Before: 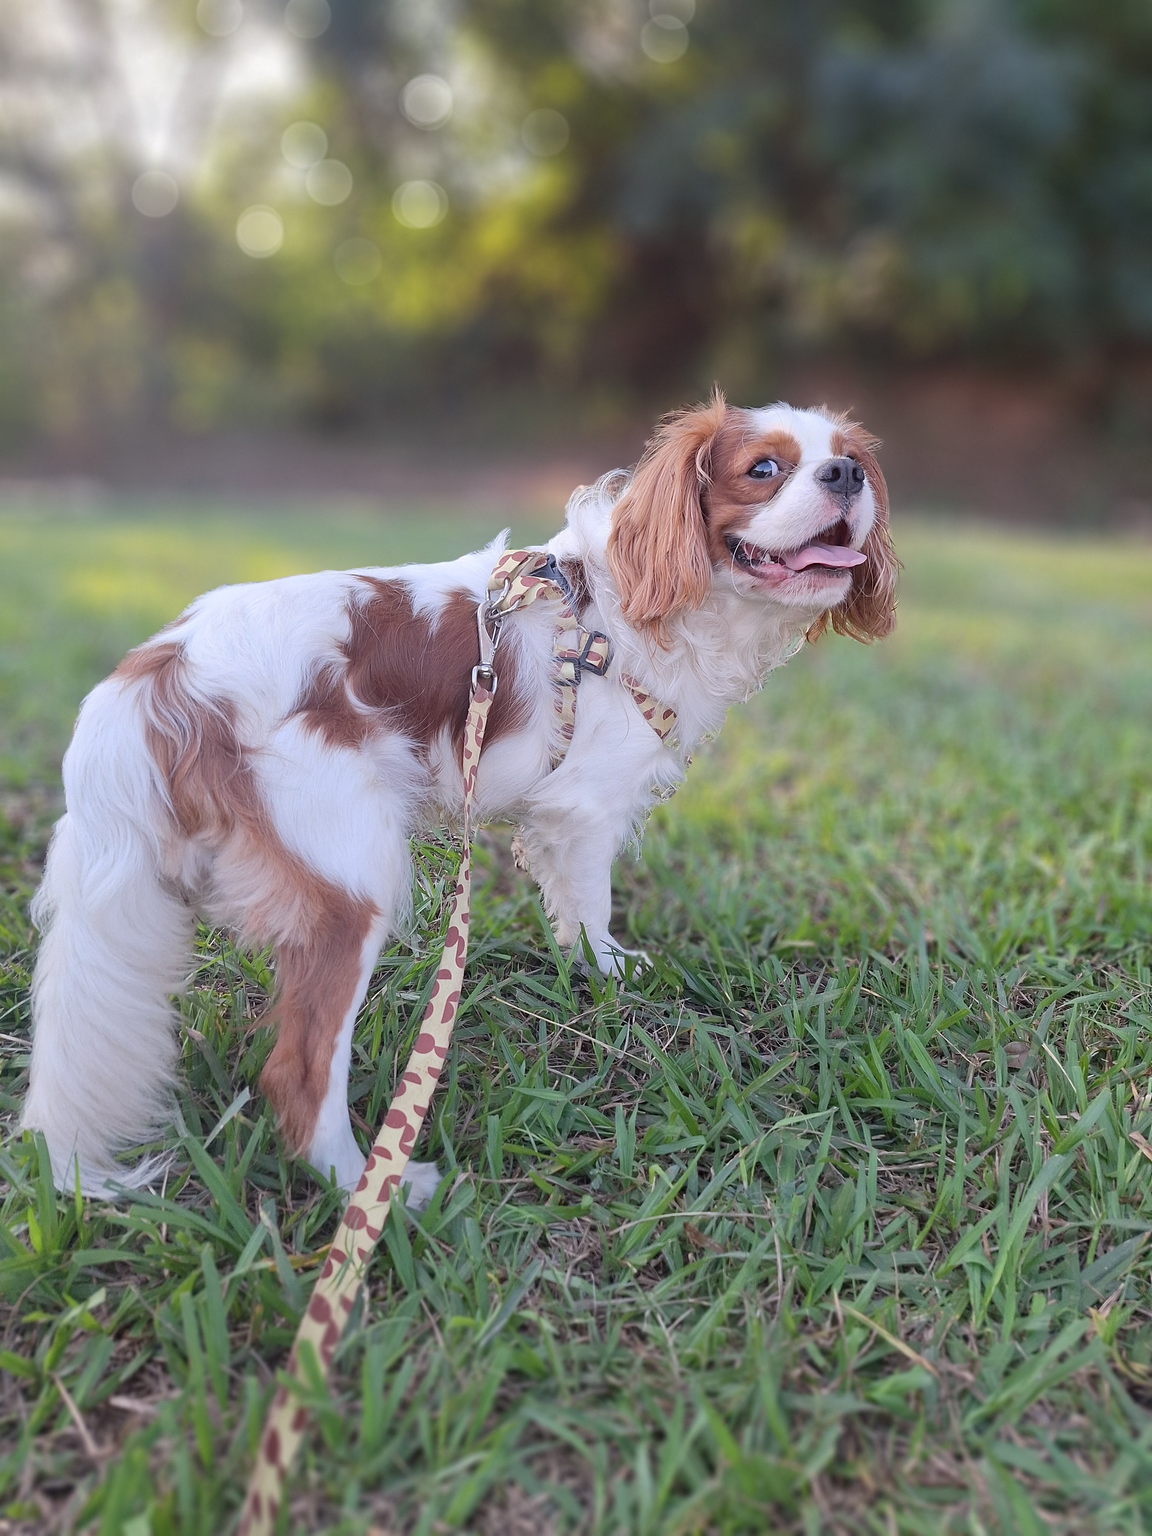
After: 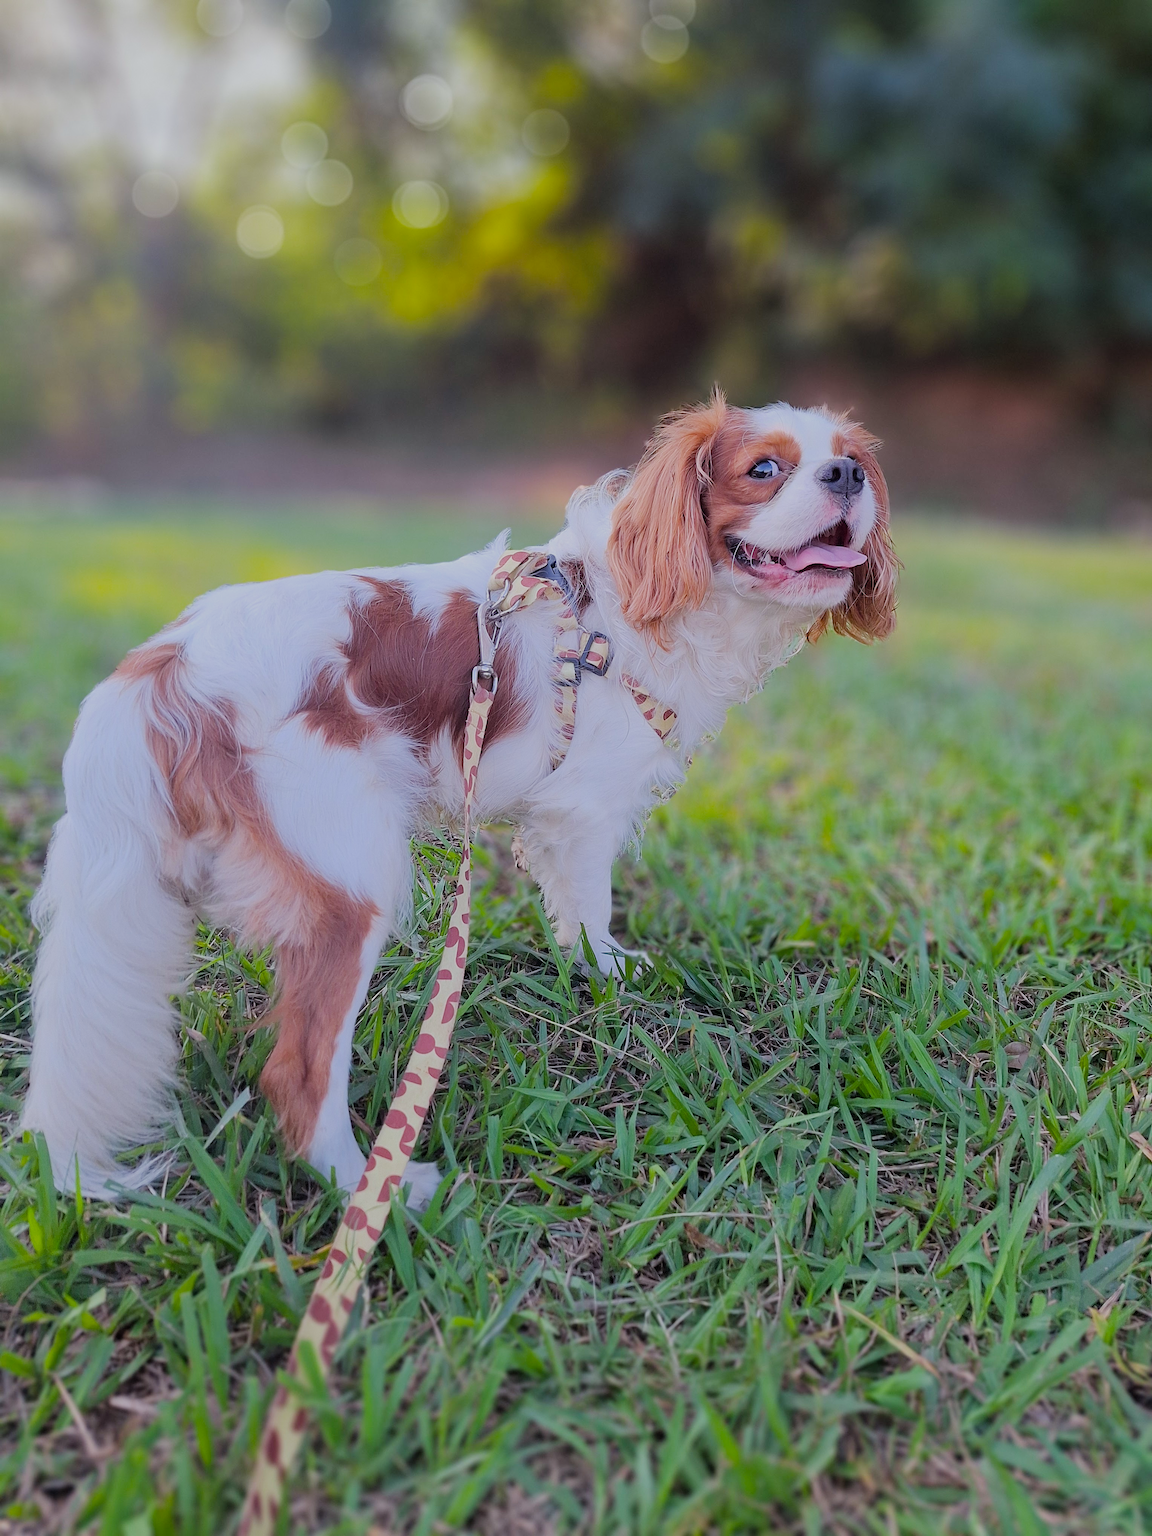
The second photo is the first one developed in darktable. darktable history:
color balance rgb: perceptual saturation grading › global saturation 40%, global vibrance 15%
white balance: red 0.982, blue 1.018
filmic rgb: black relative exposure -6.98 EV, white relative exposure 5.63 EV, hardness 2.86
